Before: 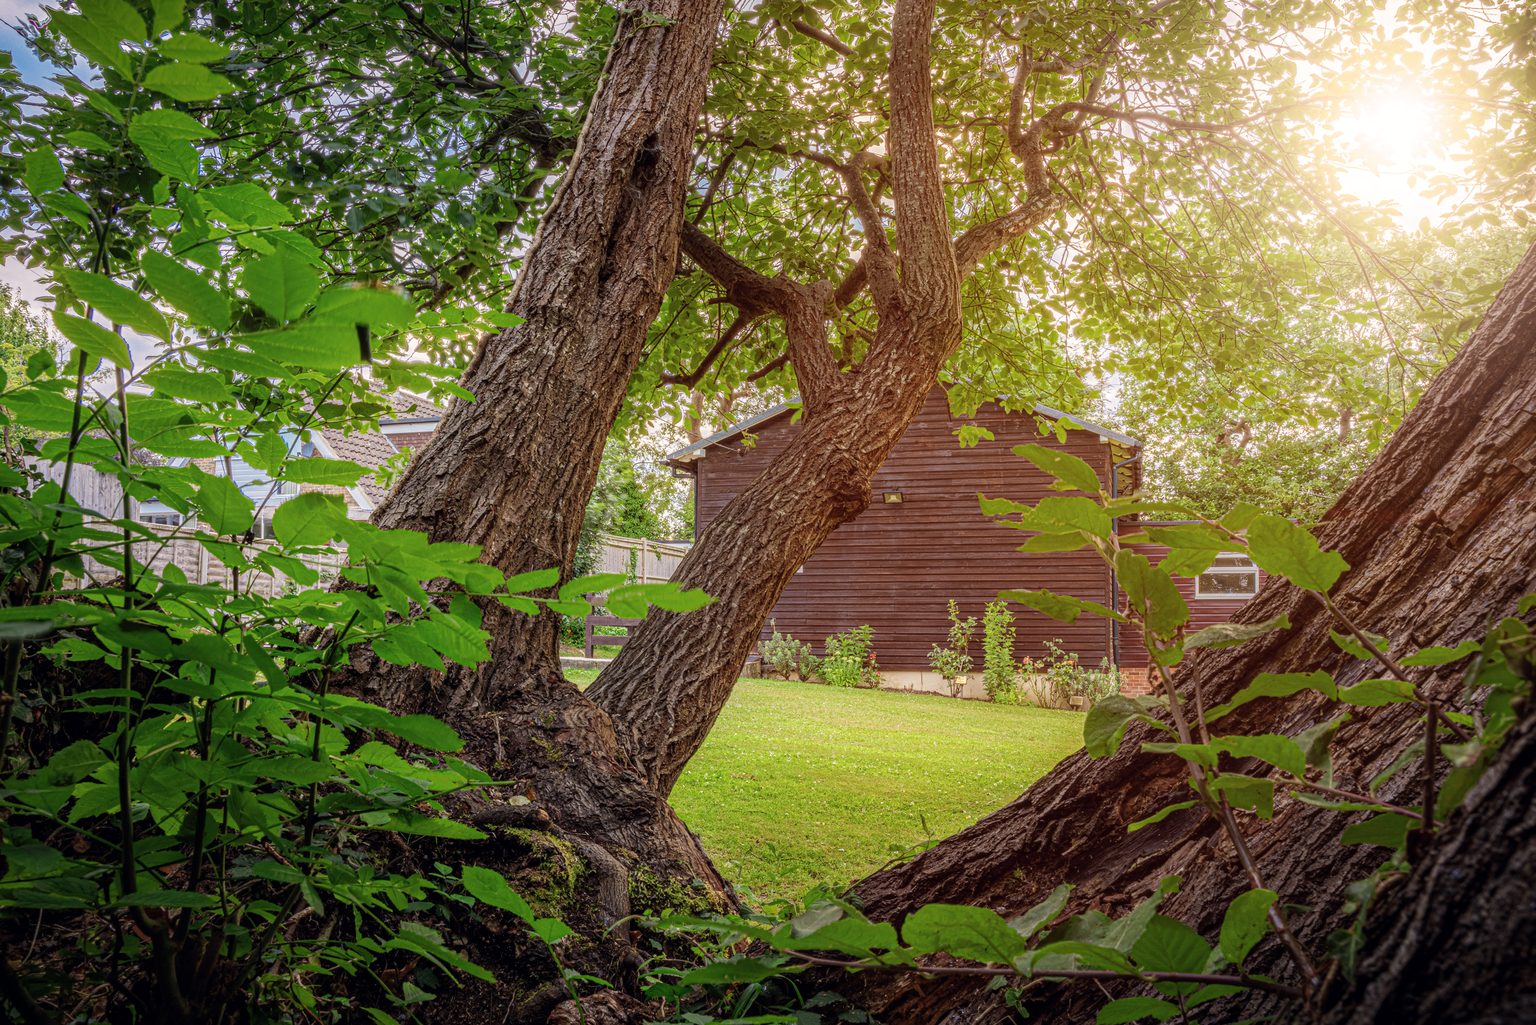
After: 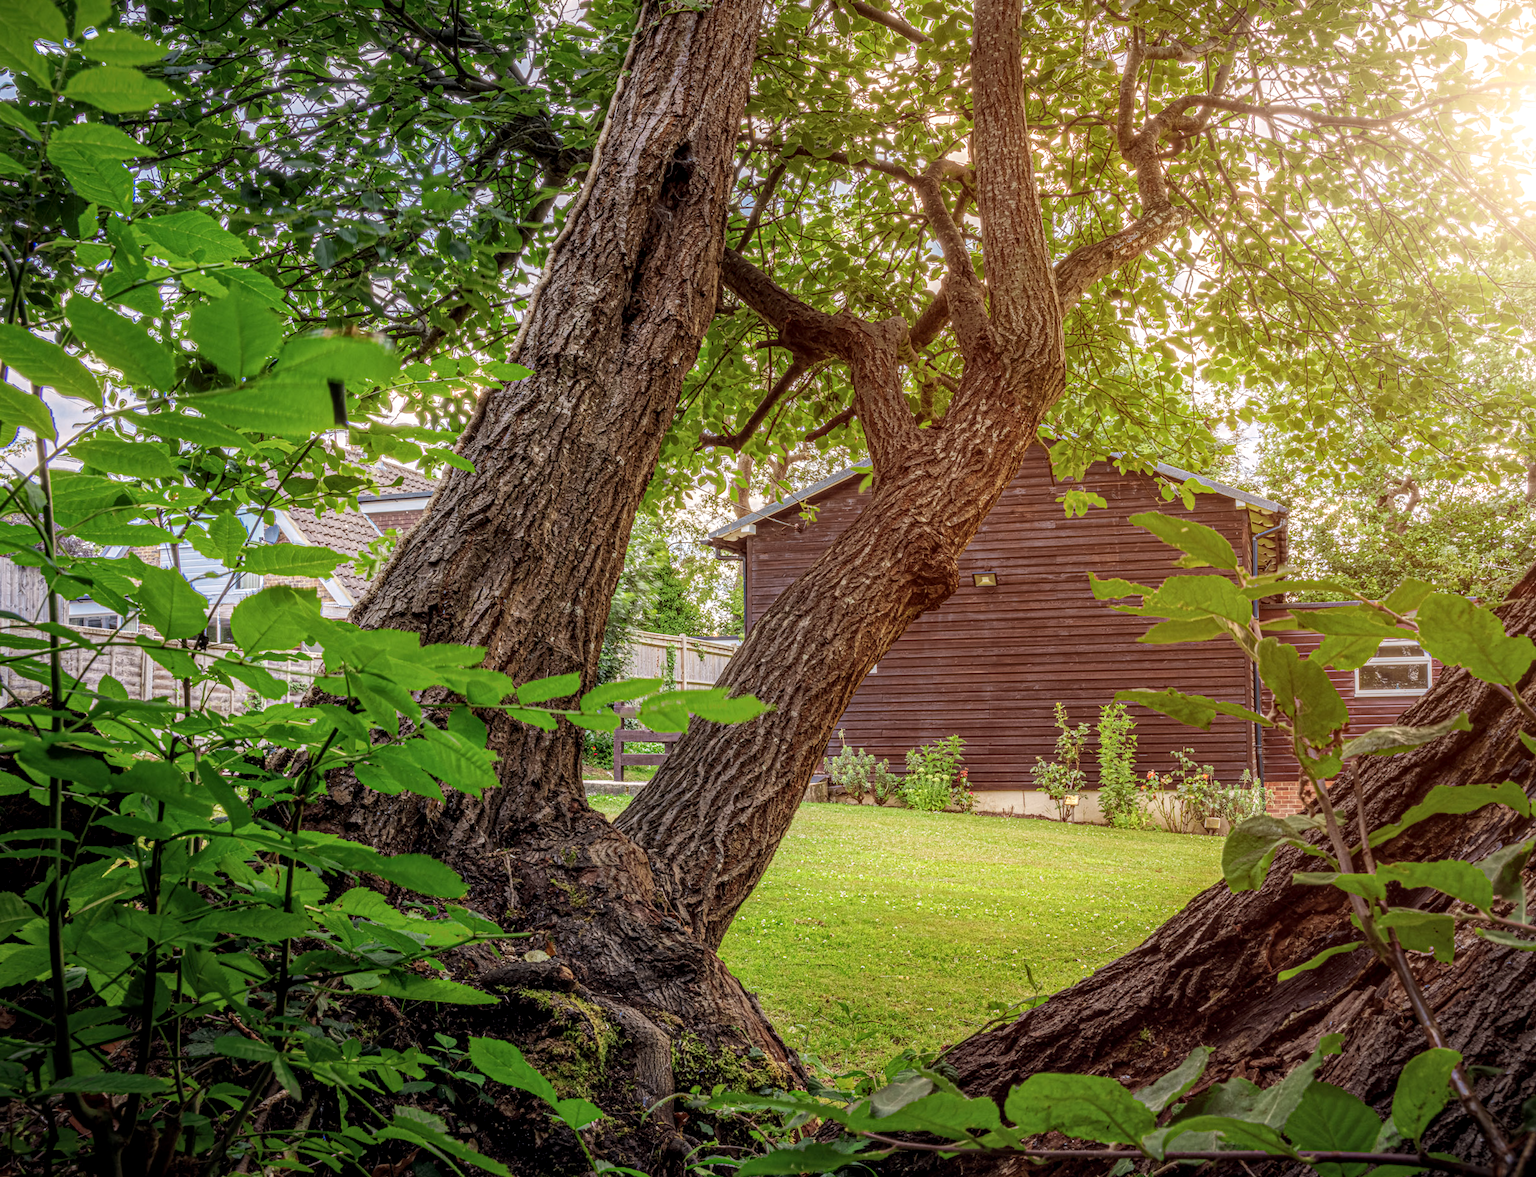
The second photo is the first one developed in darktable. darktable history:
crop and rotate: angle 1°, left 4.281%, top 0.642%, right 11.383%, bottom 2.486%
local contrast: on, module defaults
